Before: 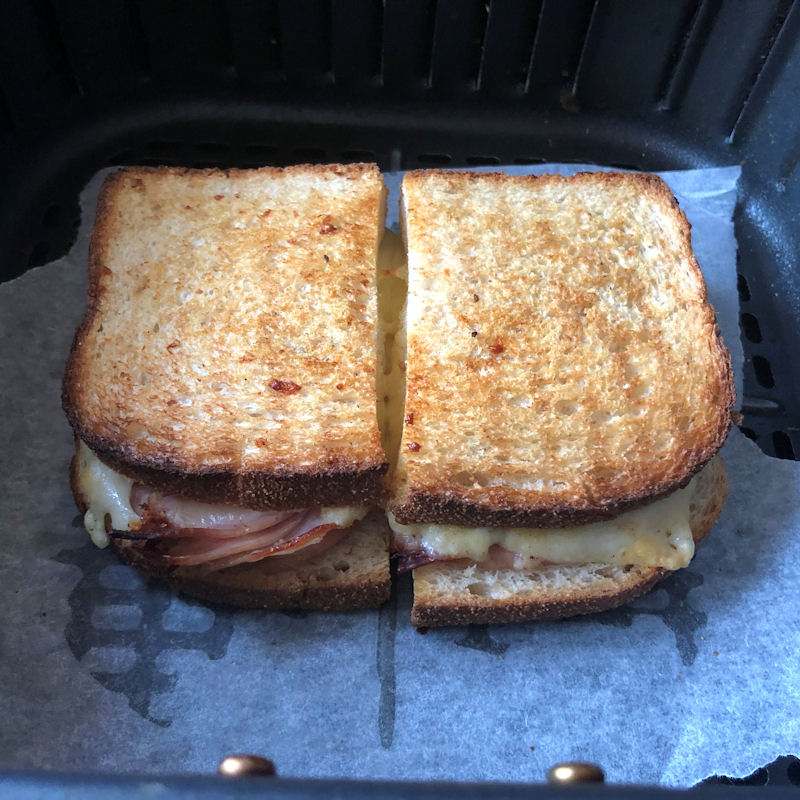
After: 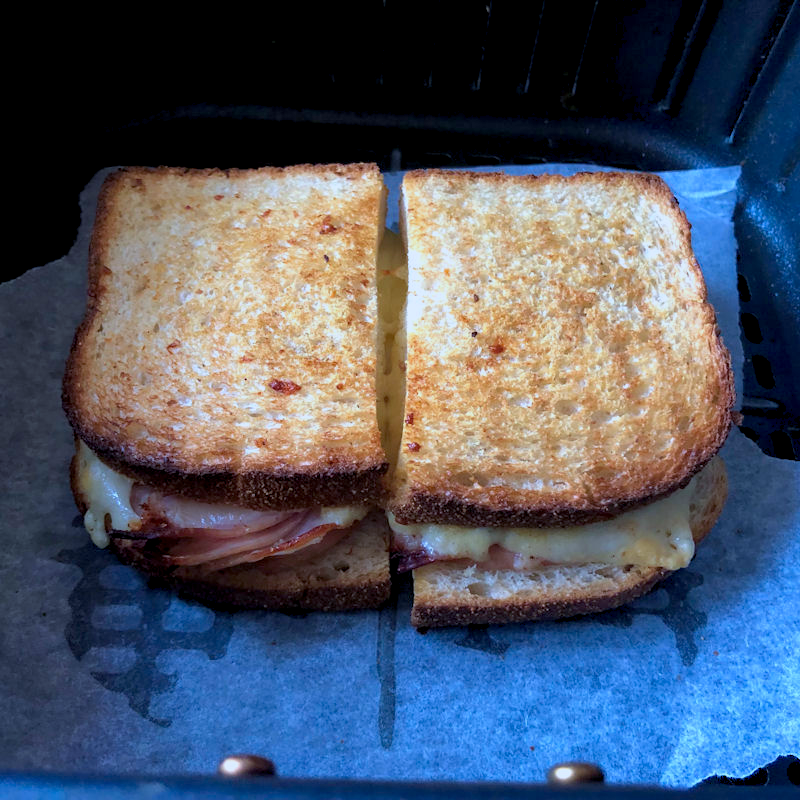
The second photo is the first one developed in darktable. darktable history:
exposure: black level correction 0.009, exposure -0.159 EV, compensate highlight preservation false
velvia: strength 10%
color calibration: output R [0.994, 0.059, -0.119, 0], output G [-0.036, 1.09, -0.119, 0], output B [0.078, -0.108, 0.961, 0], illuminant custom, x 0.371, y 0.382, temperature 4281.14 K
